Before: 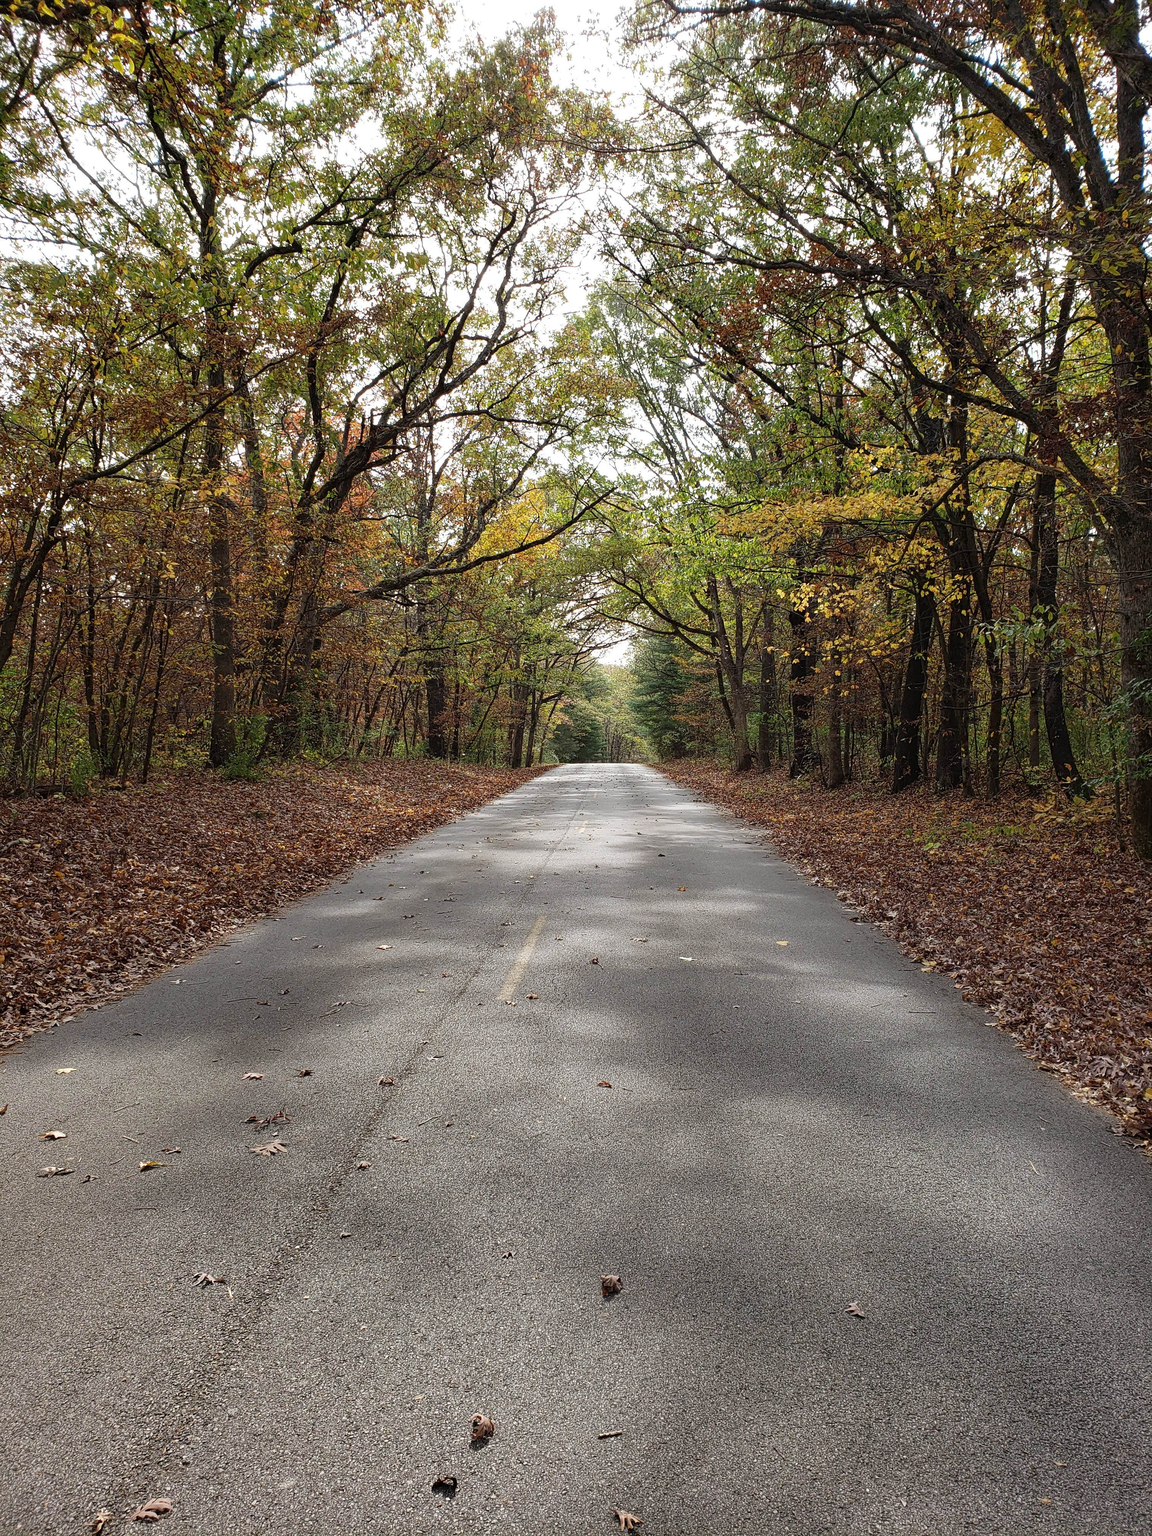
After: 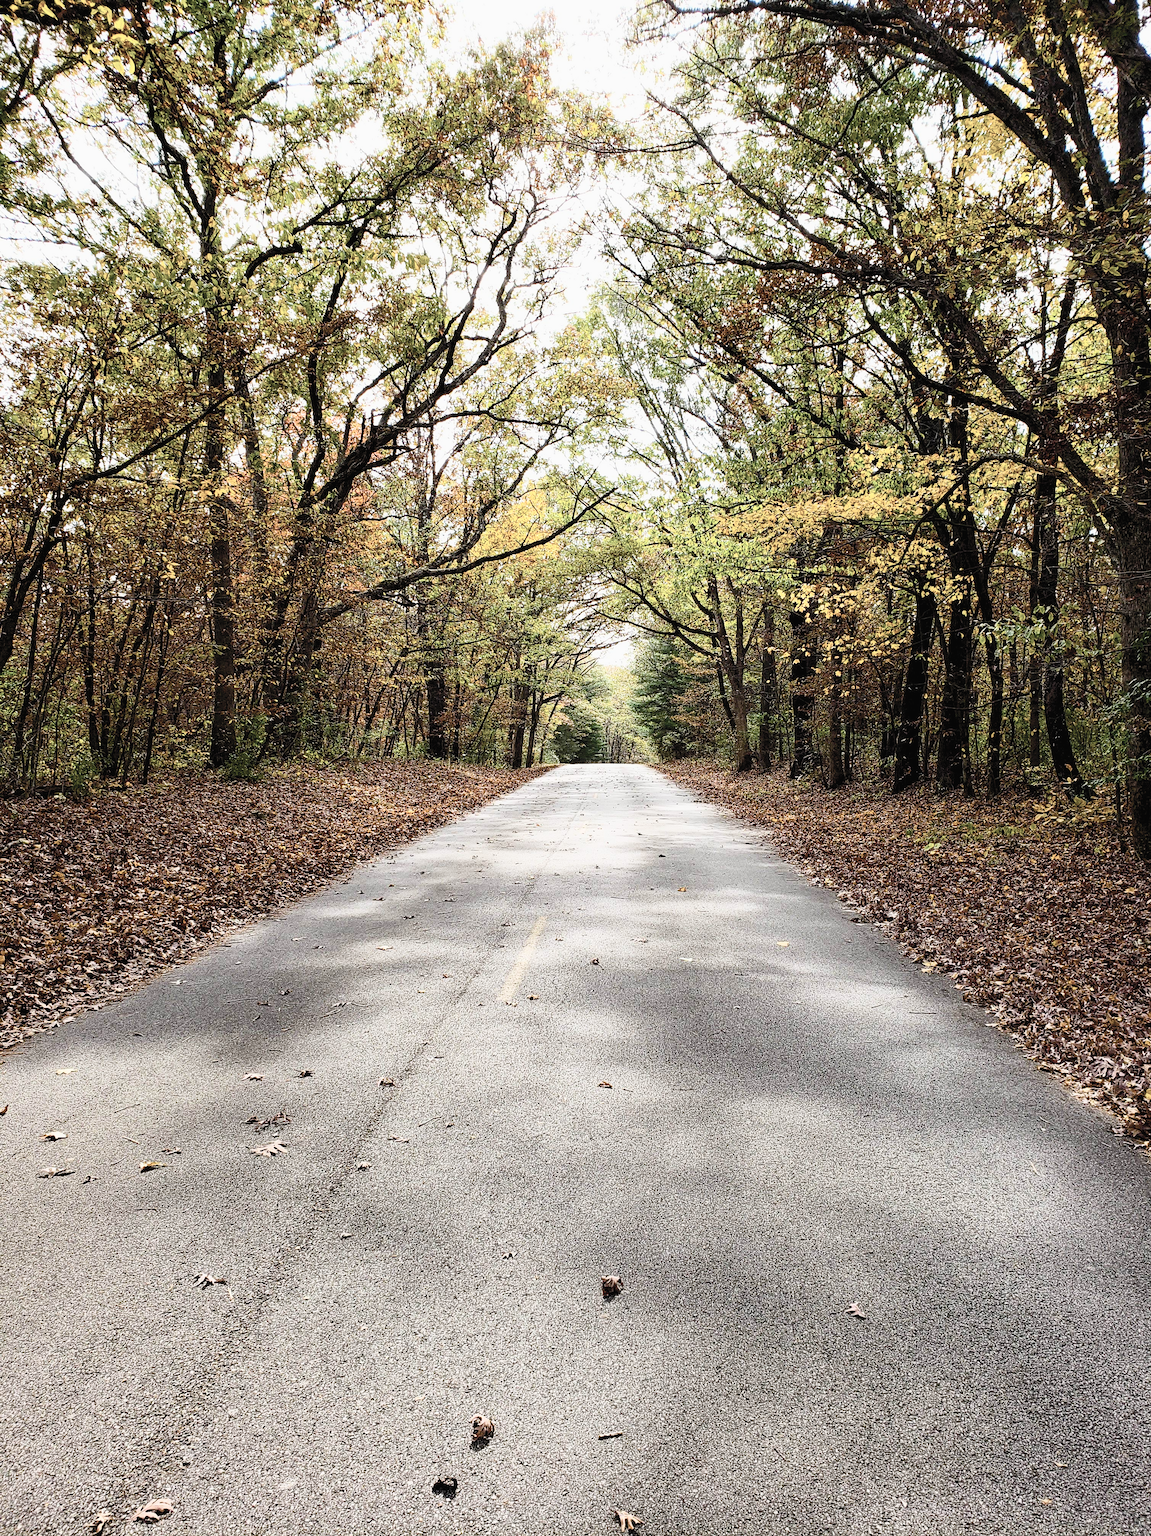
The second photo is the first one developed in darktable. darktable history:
filmic rgb: black relative exposure -7.65 EV, white relative exposure 4.56 EV, hardness 3.61
contrast brightness saturation: contrast 0.567, brightness 0.566, saturation -0.331
color balance rgb: global offset › luminance -0.483%, linear chroma grading › global chroma 24.825%, perceptual saturation grading › global saturation 20%, perceptual saturation grading › highlights -24.884%, perceptual saturation grading › shadows 49.594%, global vibrance 9.481%
